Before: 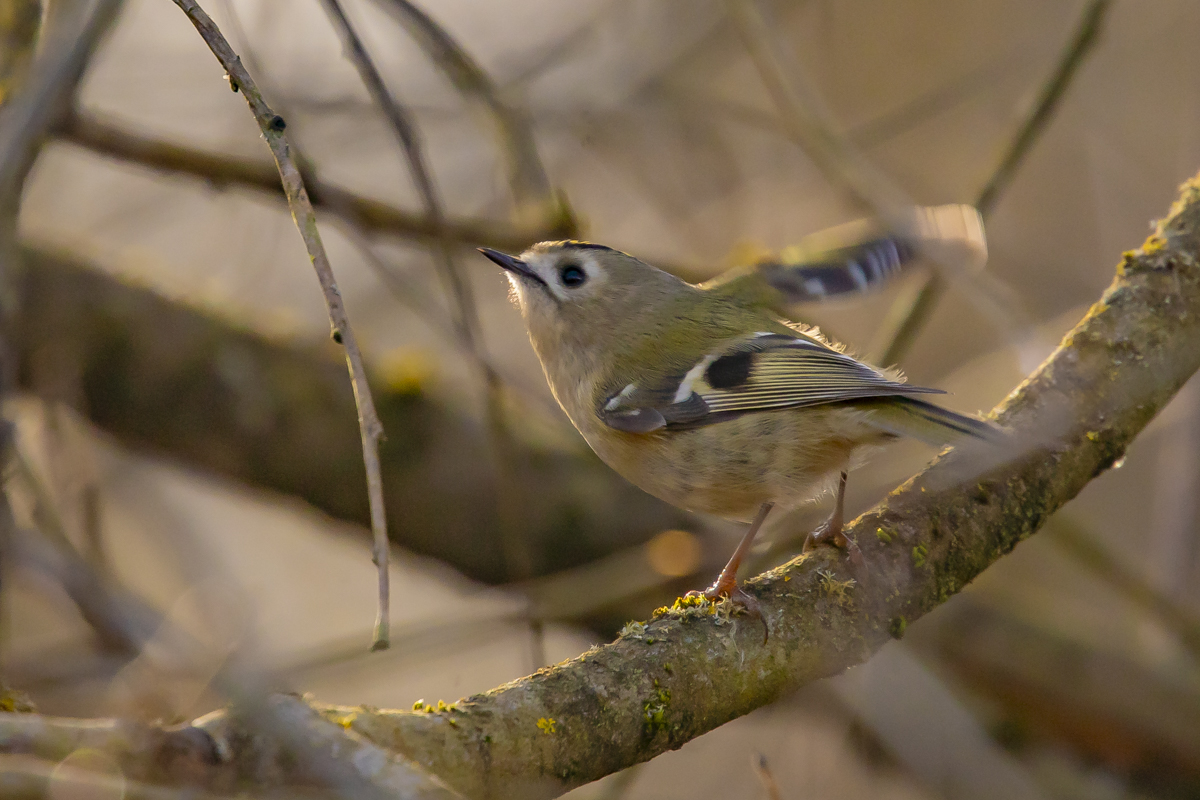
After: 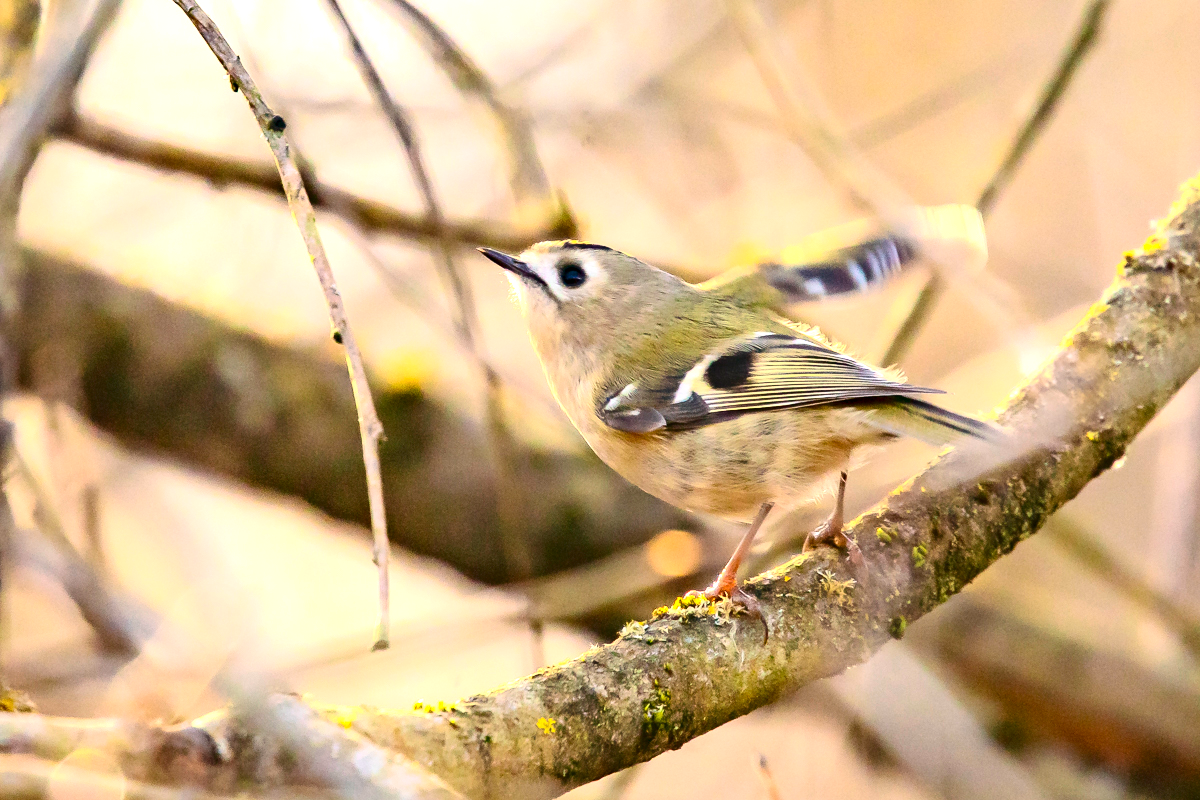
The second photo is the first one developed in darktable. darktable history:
contrast brightness saturation: contrast 0.285
exposure: black level correction 0, exposure 1.561 EV, compensate exposure bias true, compensate highlight preservation false
